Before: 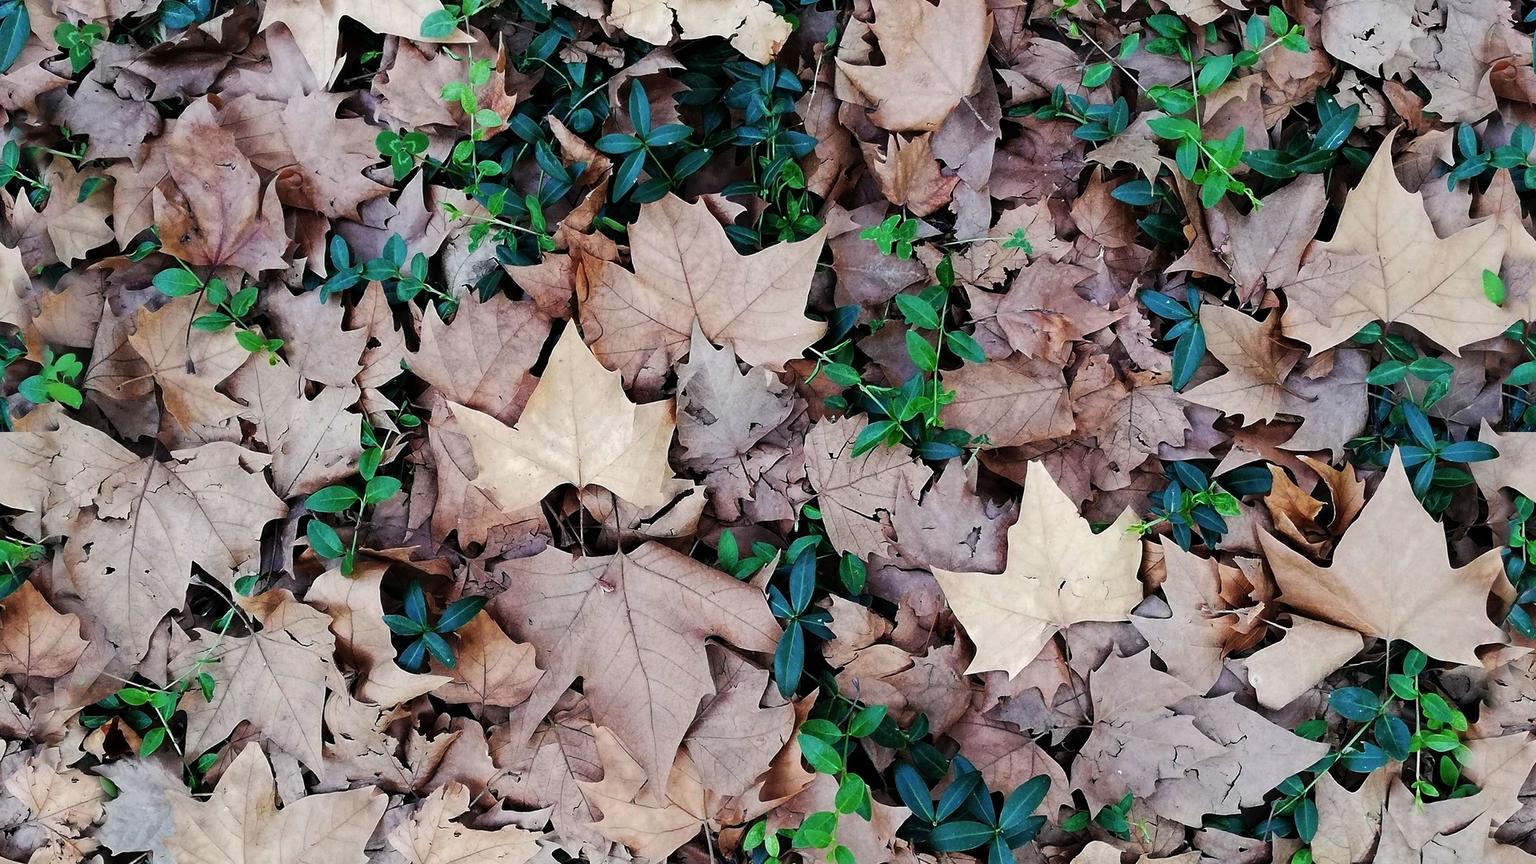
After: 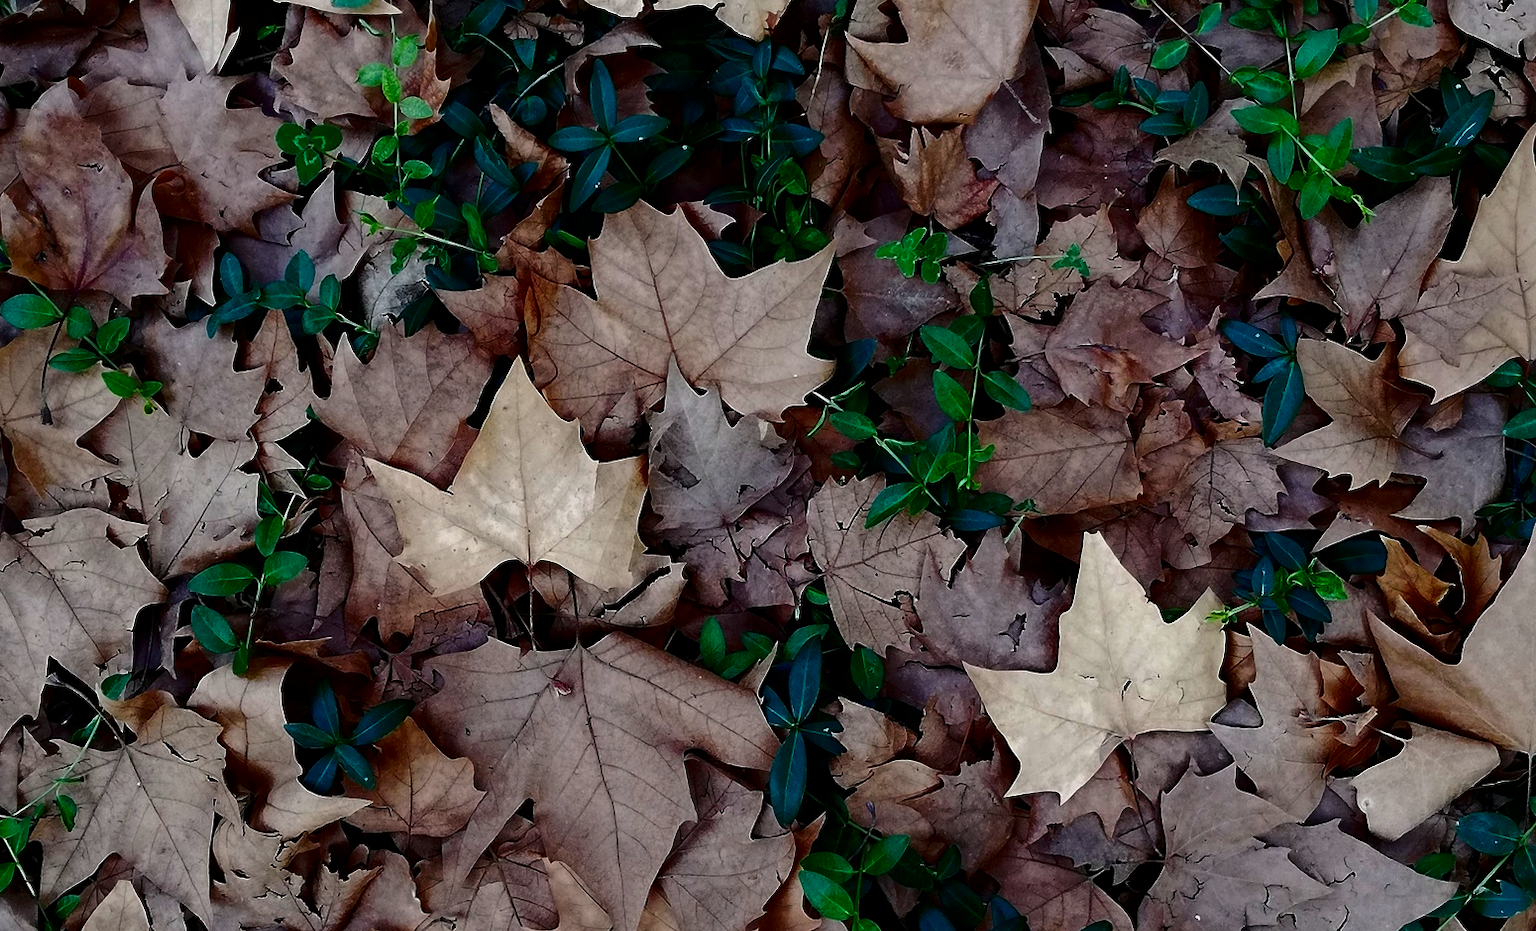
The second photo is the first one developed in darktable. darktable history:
contrast brightness saturation: brightness -0.533
shadows and highlights: radius 128.11, shadows 21.12, highlights -21.38, low approximation 0.01
crop: left 9.967%, top 3.629%, right 9.287%, bottom 9.256%
